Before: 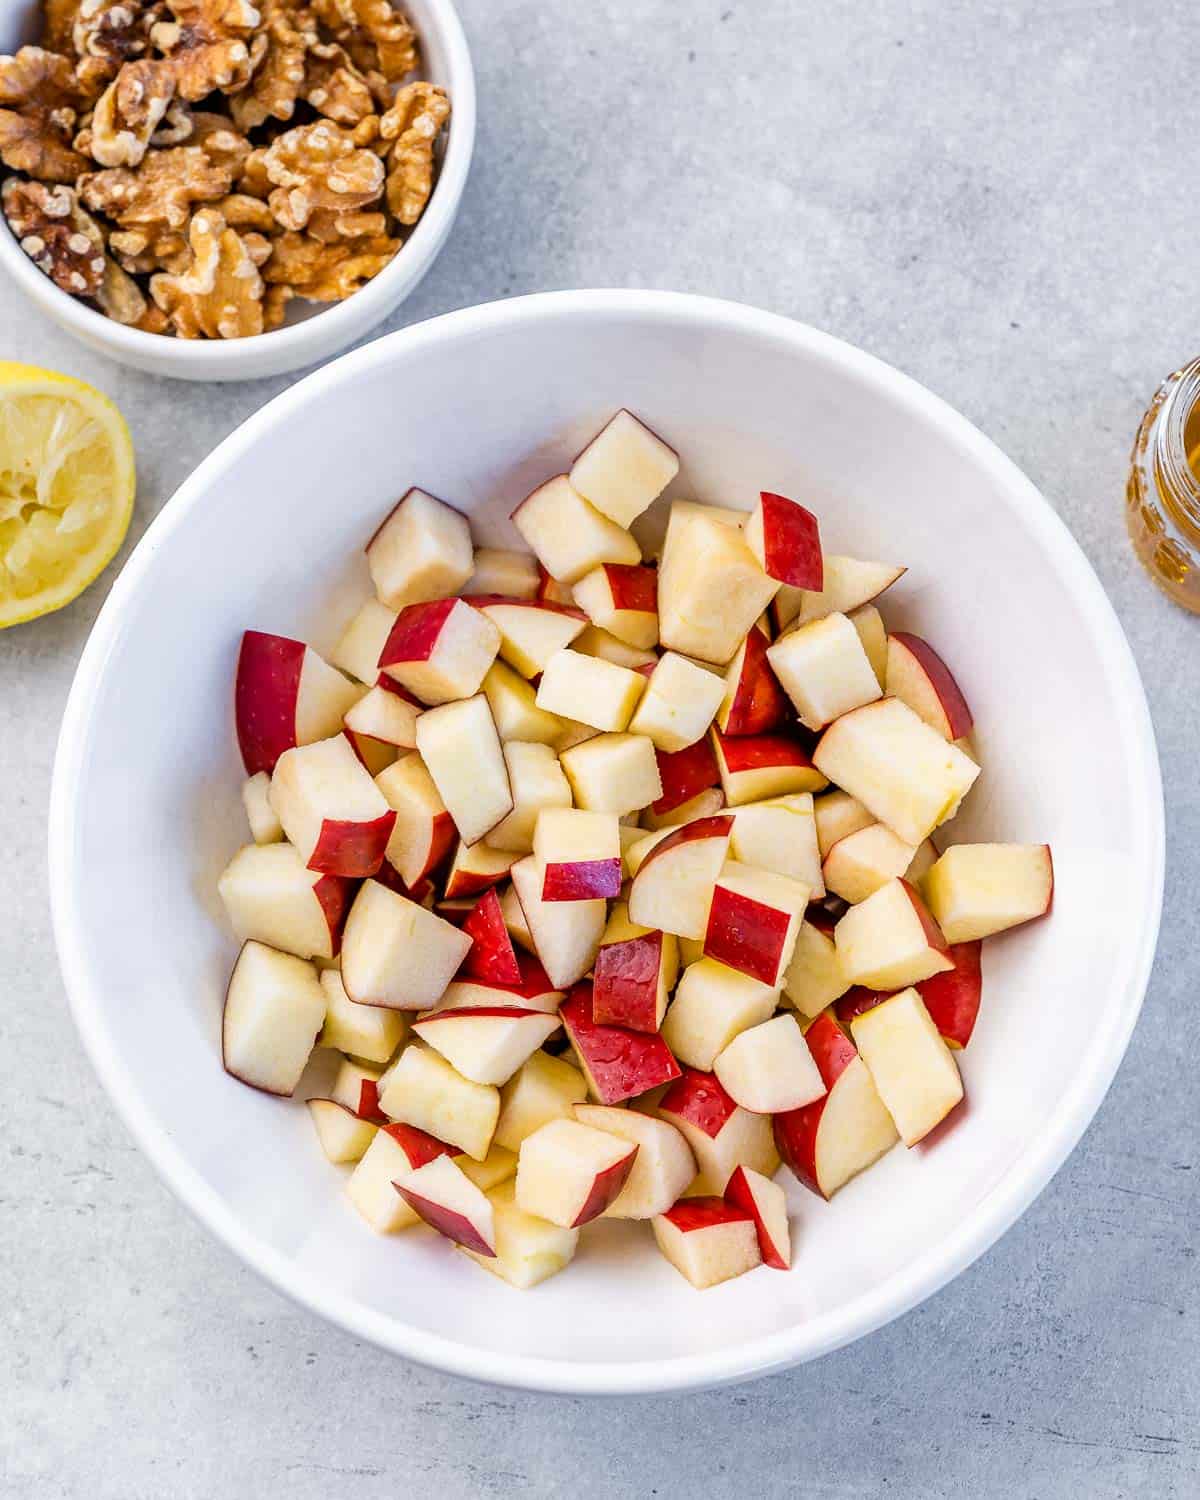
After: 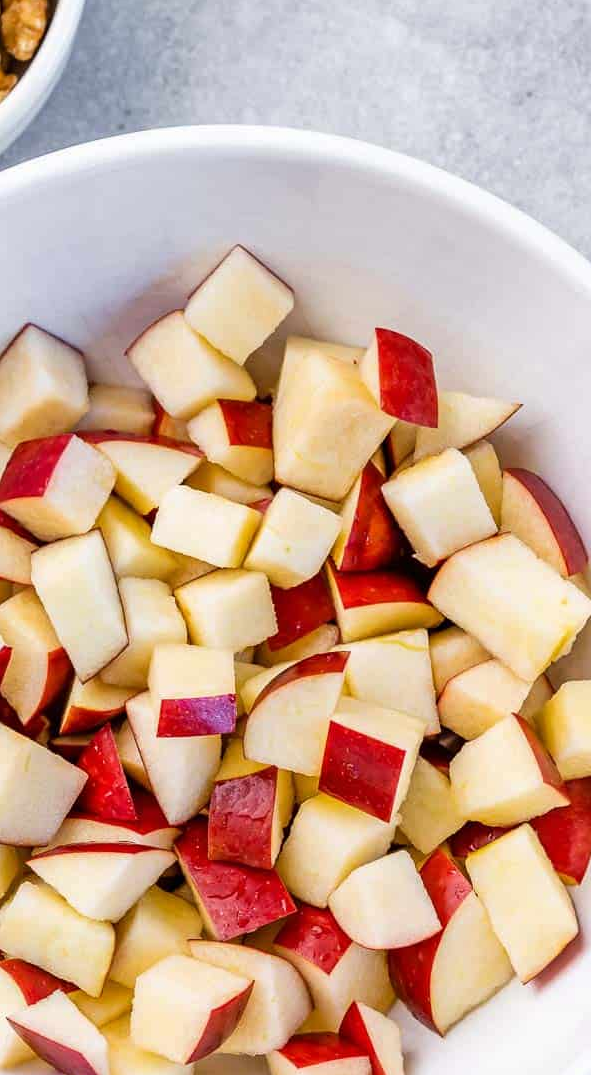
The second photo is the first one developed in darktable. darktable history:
crop: left 32.1%, top 10.949%, right 18.62%, bottom 17.329%
